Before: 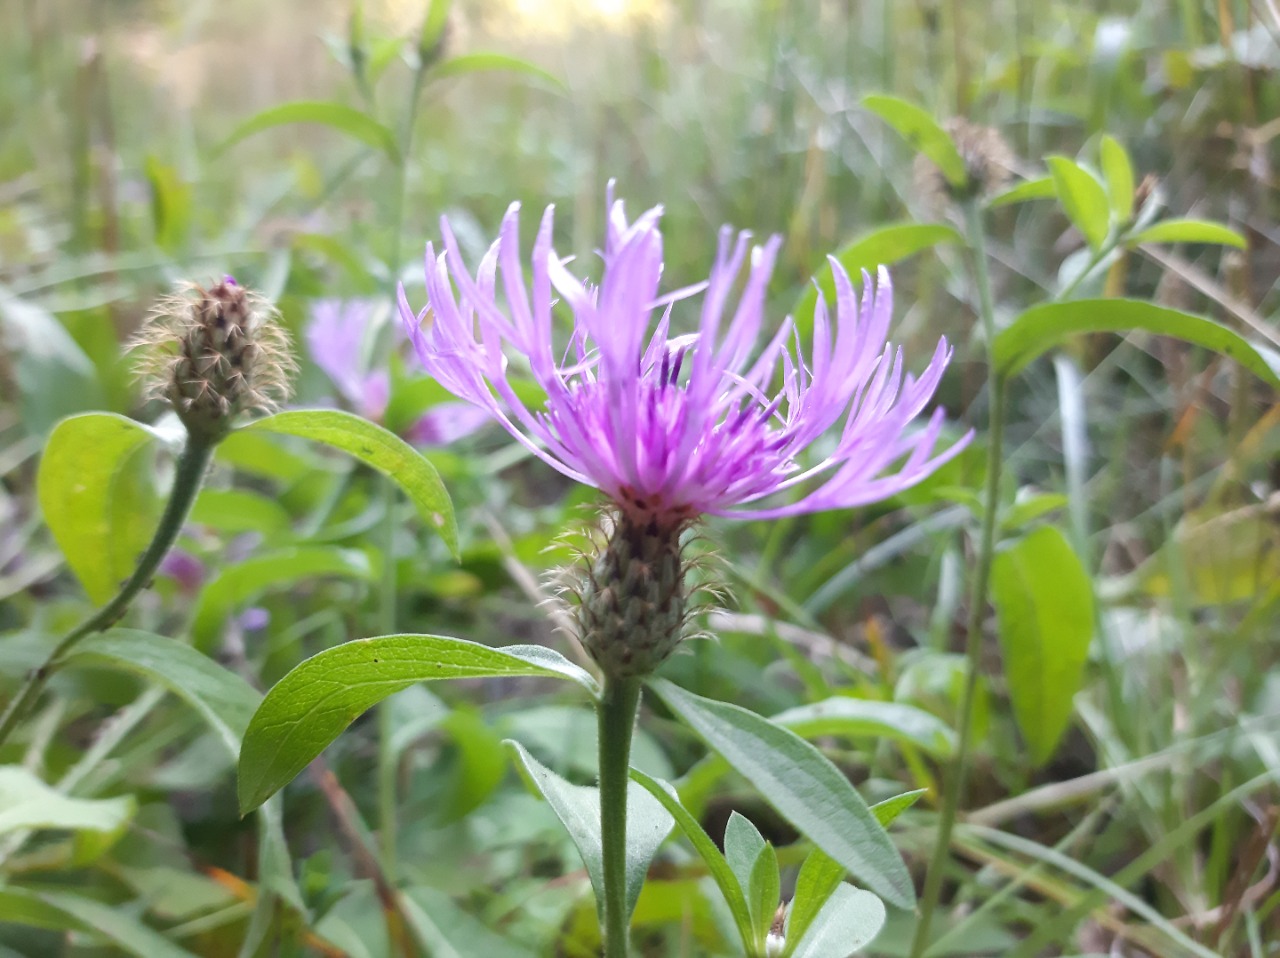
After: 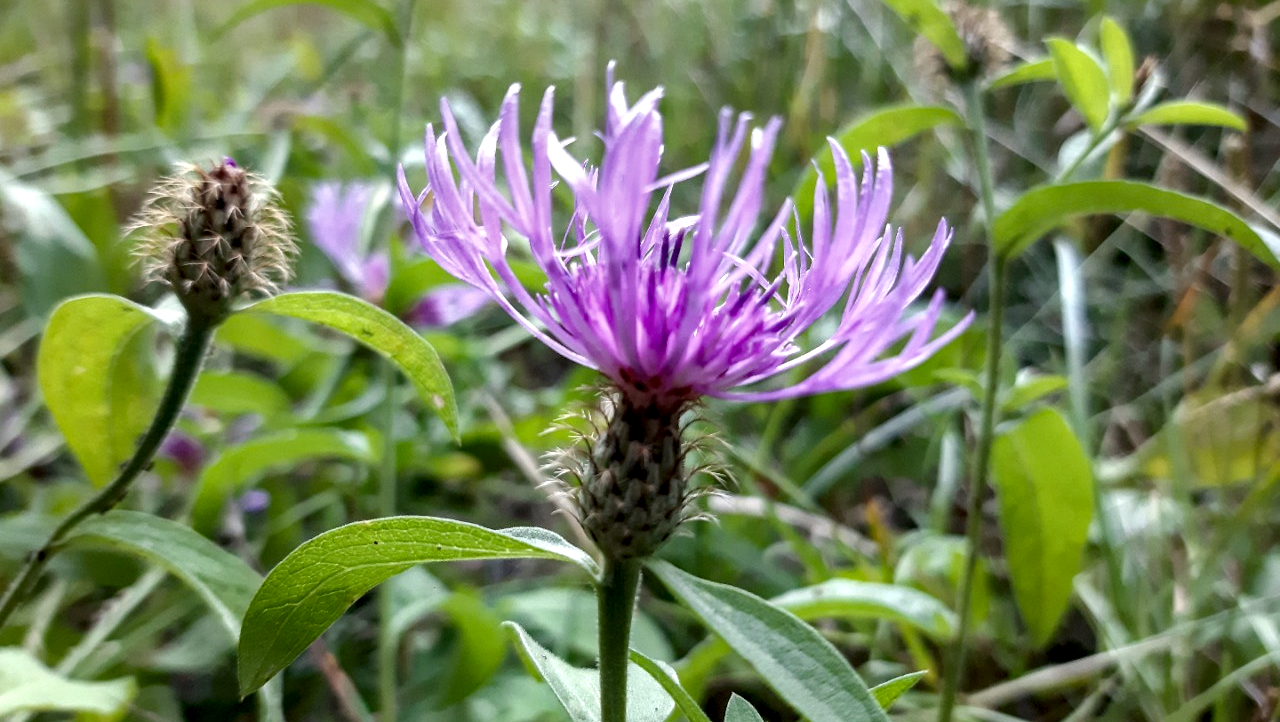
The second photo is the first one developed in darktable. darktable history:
crop and rotate: top 12.34%, bottom 12.242%
shadows and highlights: shadows color adjustment 99.13%, highlights color adjustment 0.419%, soften with gaussian
local contrast: highlights 65%, shadows 54%, detail 169%, midtone range 0.521
haze removal: strength 0.285, distance 0.256, compatibility mode true, adaptive false
exposure: exposure -0.335 EV, compensate highlight preservation false
